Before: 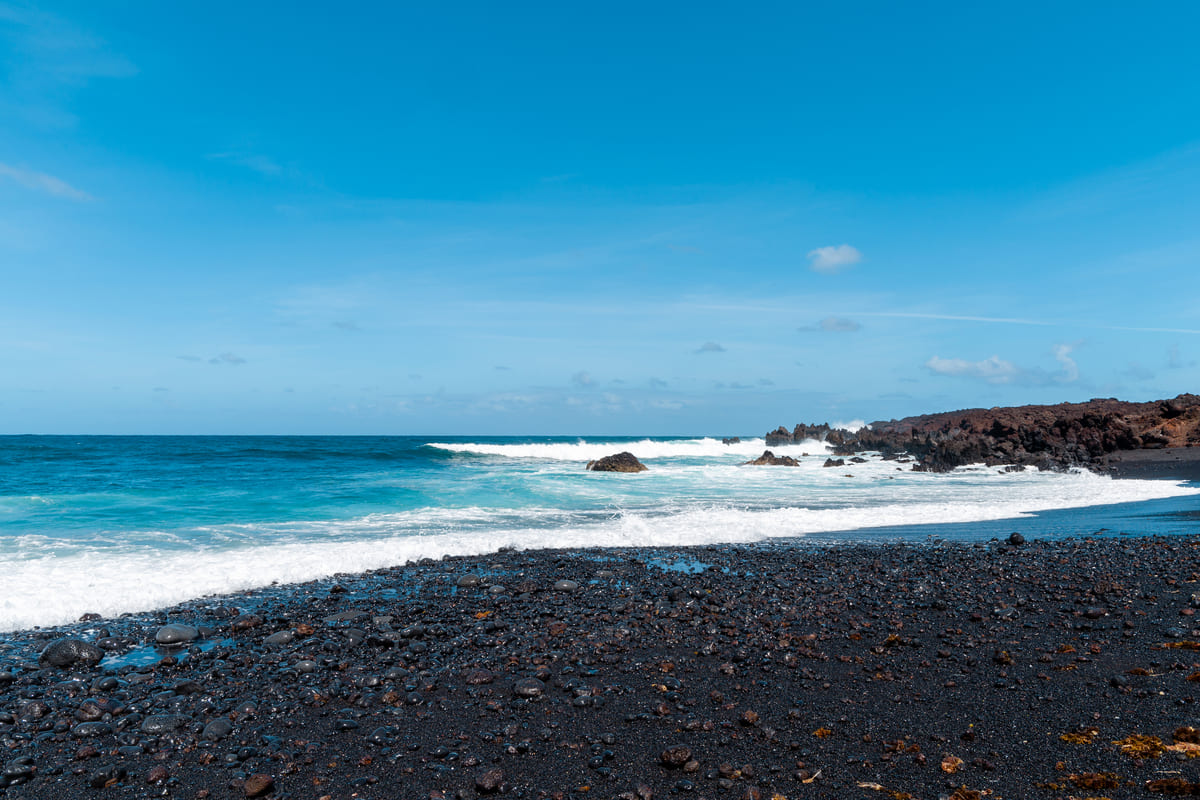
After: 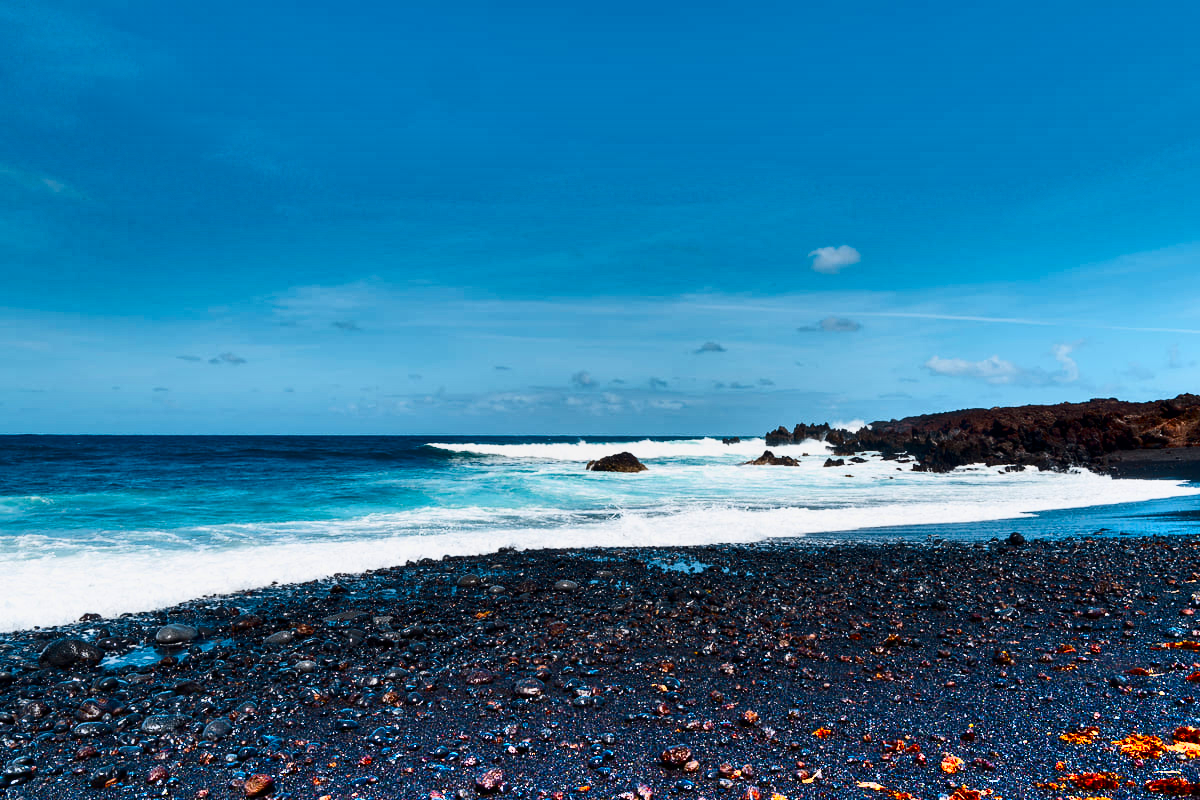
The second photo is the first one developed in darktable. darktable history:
contrast brightness saturation: contrast 0.339, brightness -0.073, saturation 0.168
shadows and highlights: radius 124.68, shadows 98.68, white point adjustment -2.87, highlights -99.95, soften with gaussian
